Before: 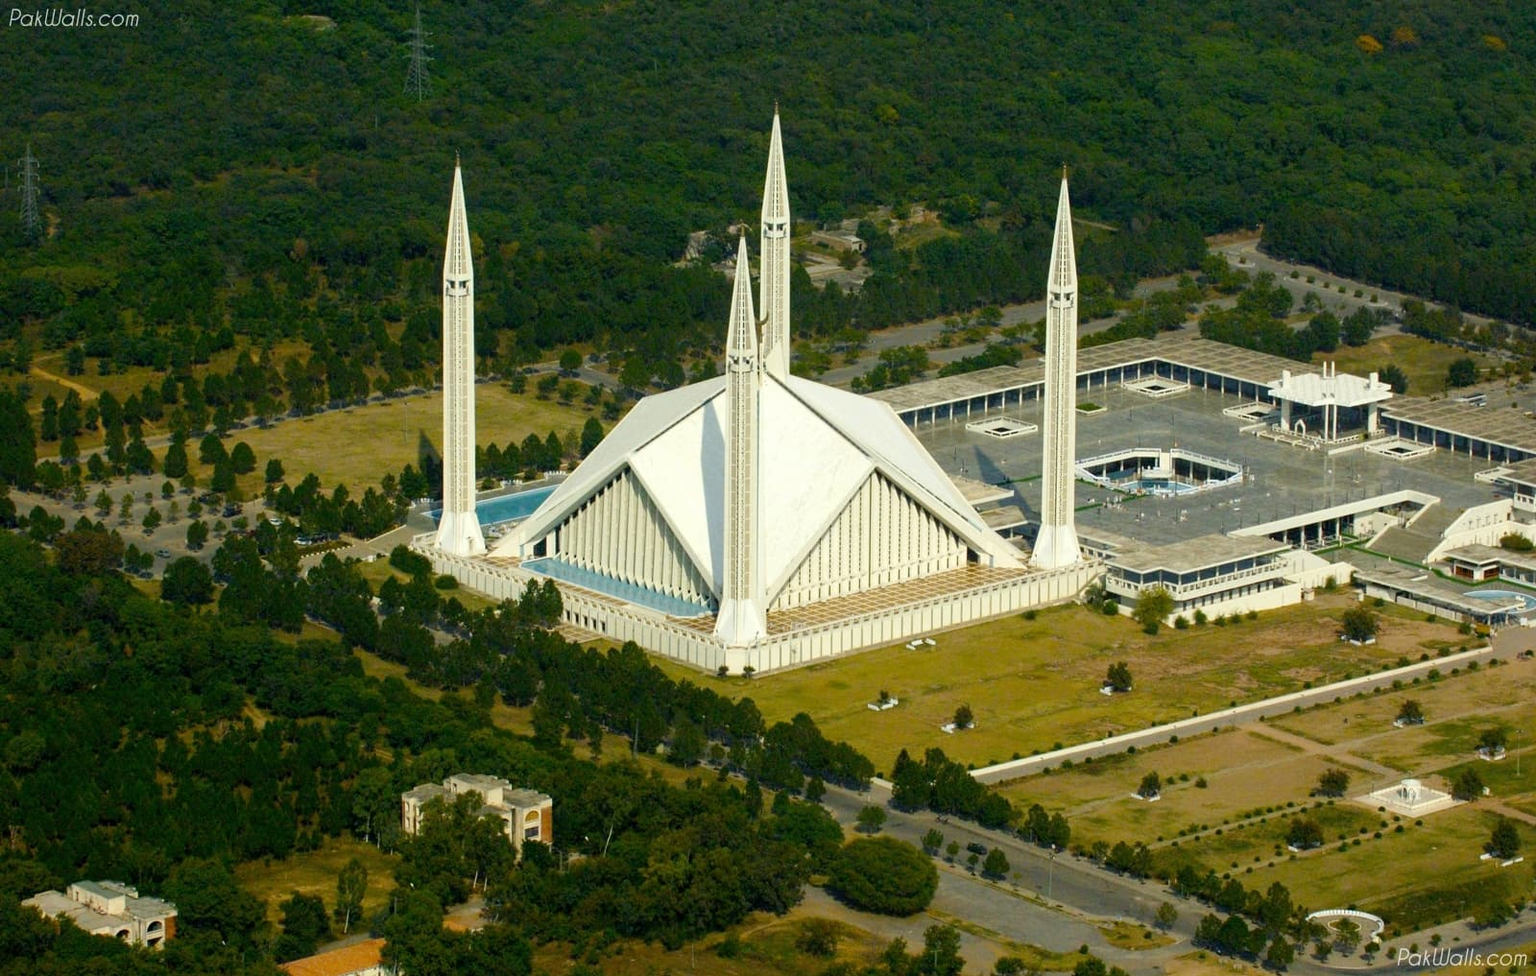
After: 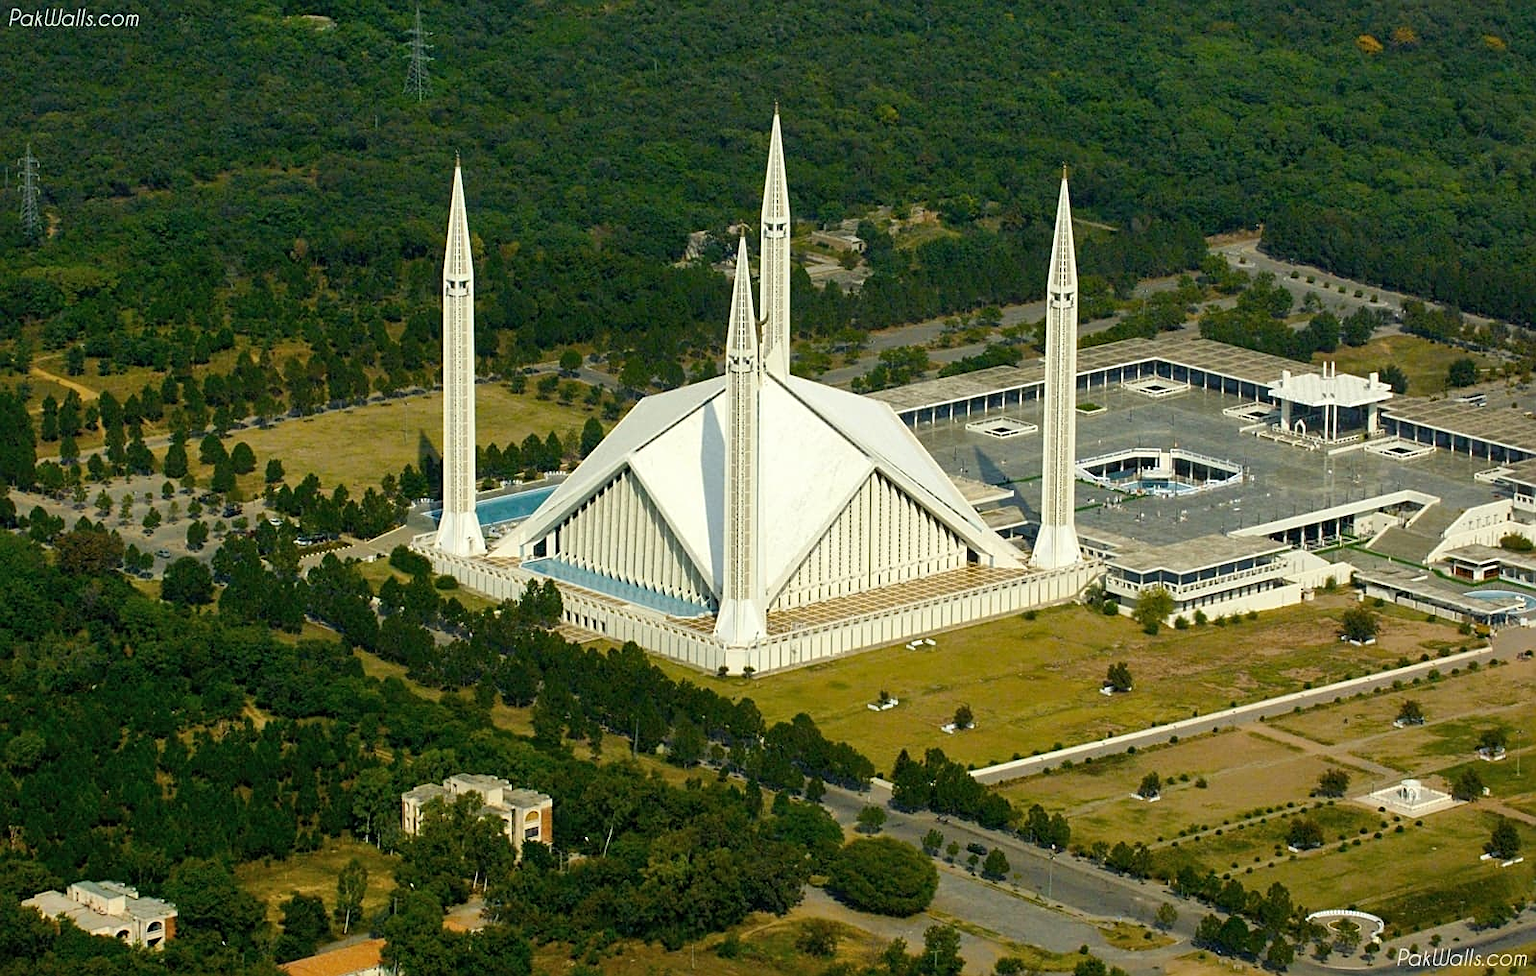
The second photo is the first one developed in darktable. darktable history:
shadows and highlights: shadows 37.27, highlights -28.18, soften with gaussian
sharpen: on, module defaults
